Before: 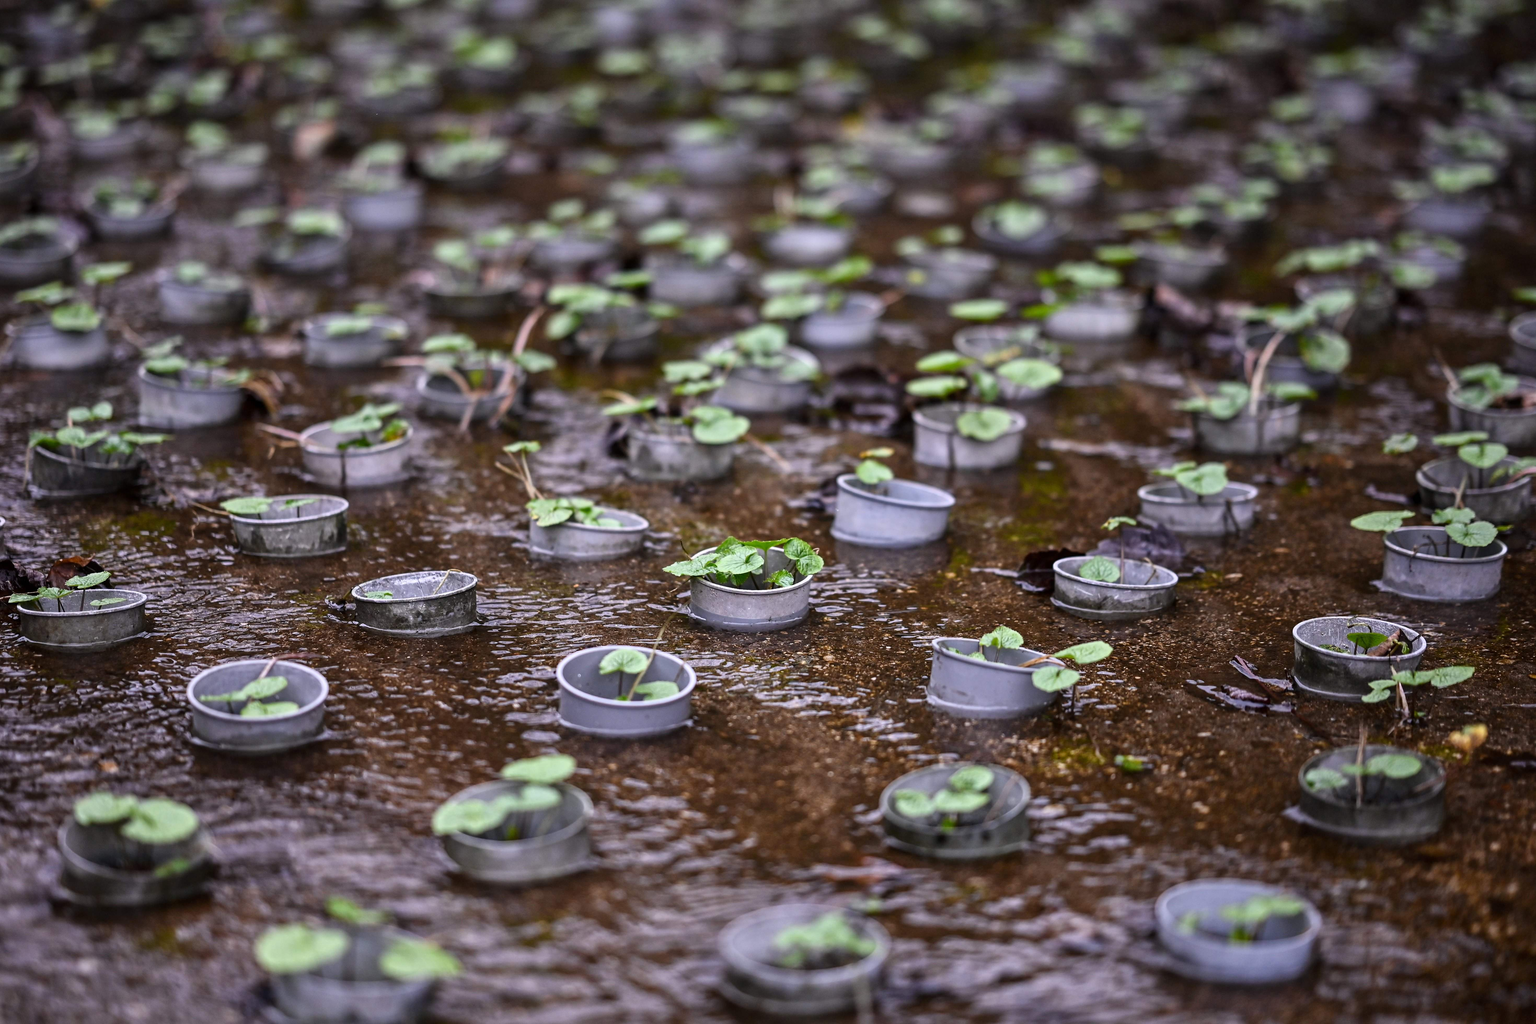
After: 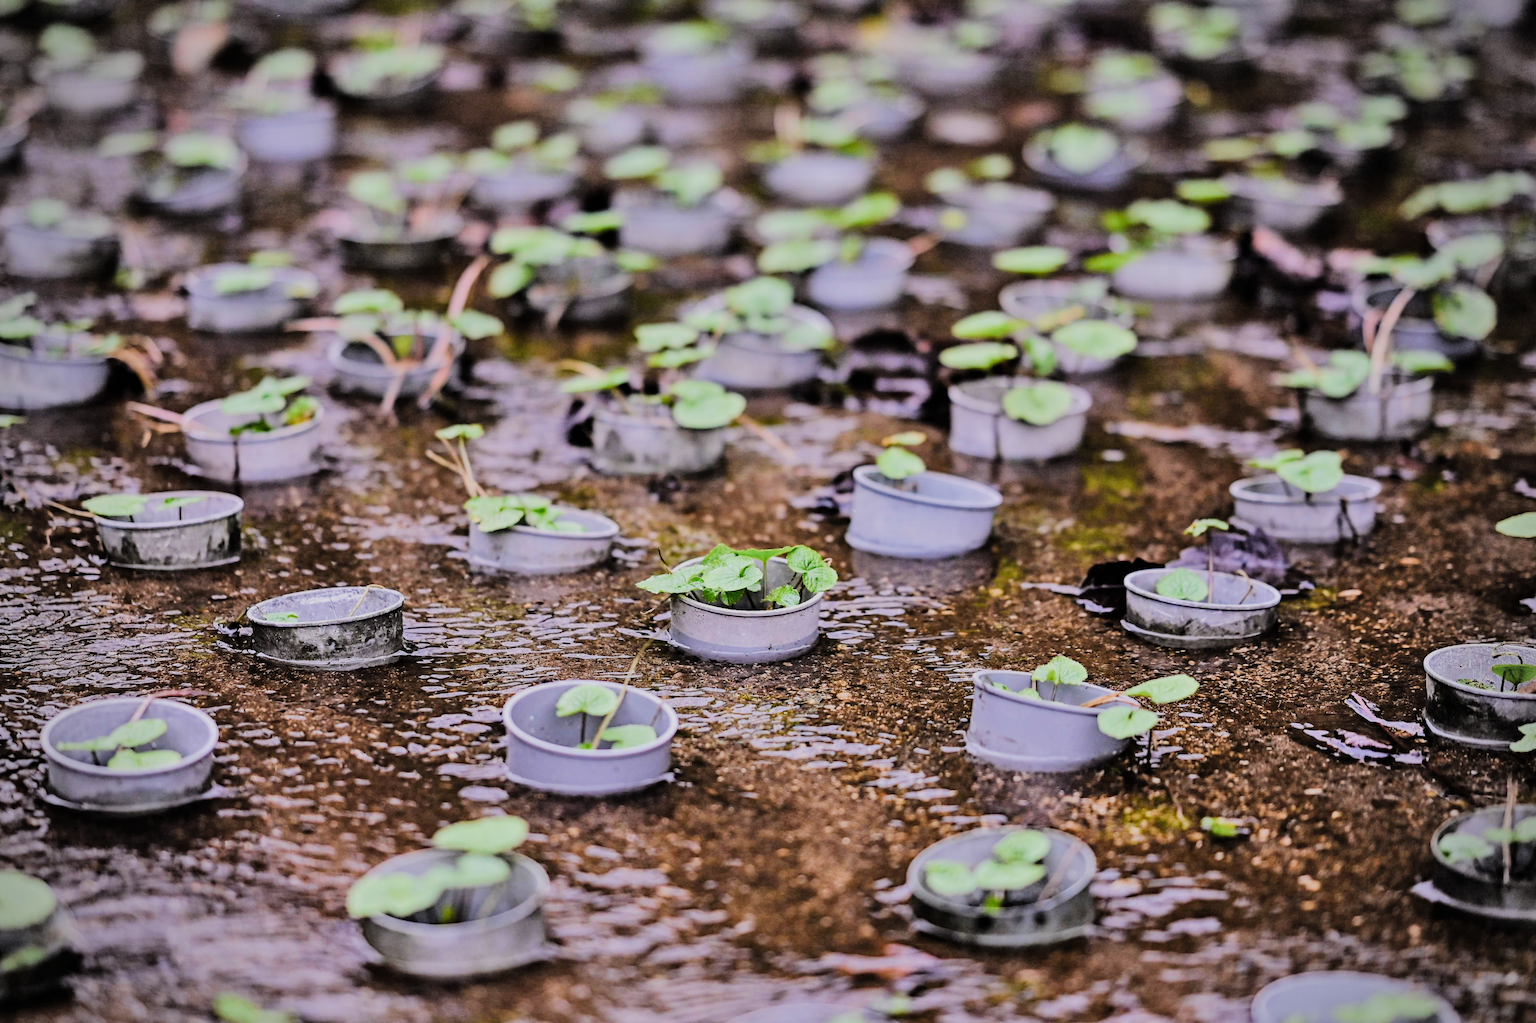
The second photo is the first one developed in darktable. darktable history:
haze removal: compatibility mode true, adaptive false
crop and rotate: left 10.063%, top 9.952%, right 9.969%, bottom 10.118%
vignetting: on, module defaults
shadows and highlights: soften with gaussian
filmic rgb: black relative exposure -7.65 EV, white relative exposure 4.56 EV, hardness 3.61, color science v4 (2020)
tone equalizer: -7 EV 0.155 EV, -6 EV 0.583 EV, -5 EV 1.11 EV, -4 EV 1.31 EV, -3 EV 1.15 EV, -2 EV 0.6 EV, -1 EV 0.165 EV, edges refinement/feathering 500, mask exposure compensation -1.57 EV, preserve details no
